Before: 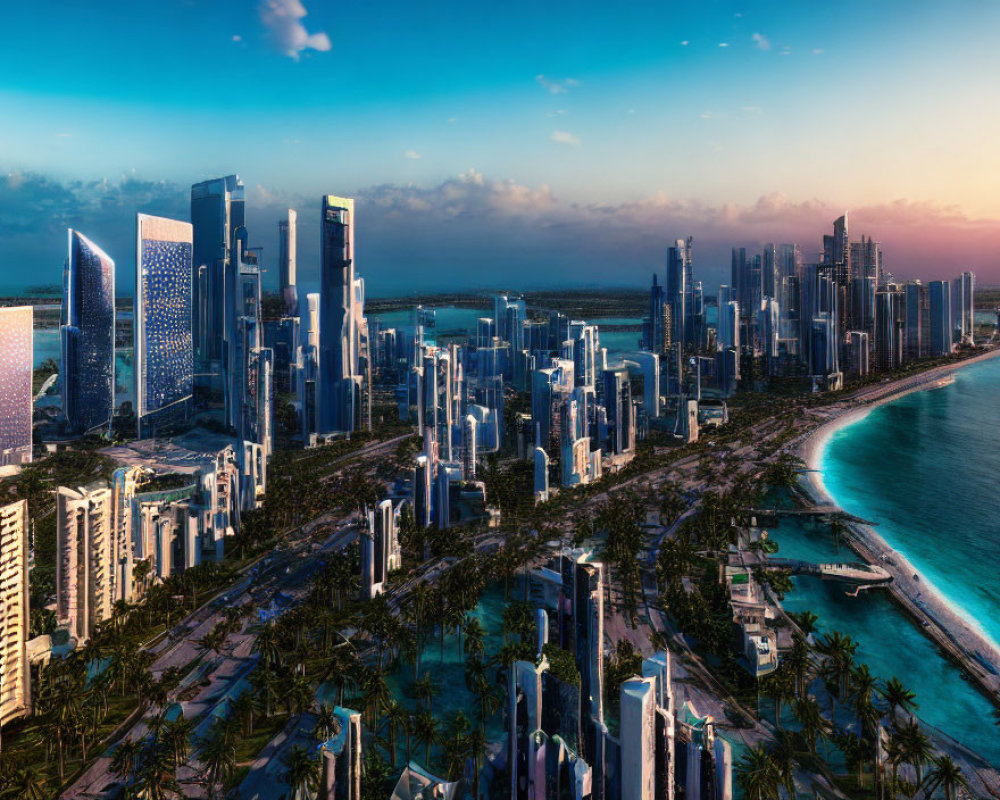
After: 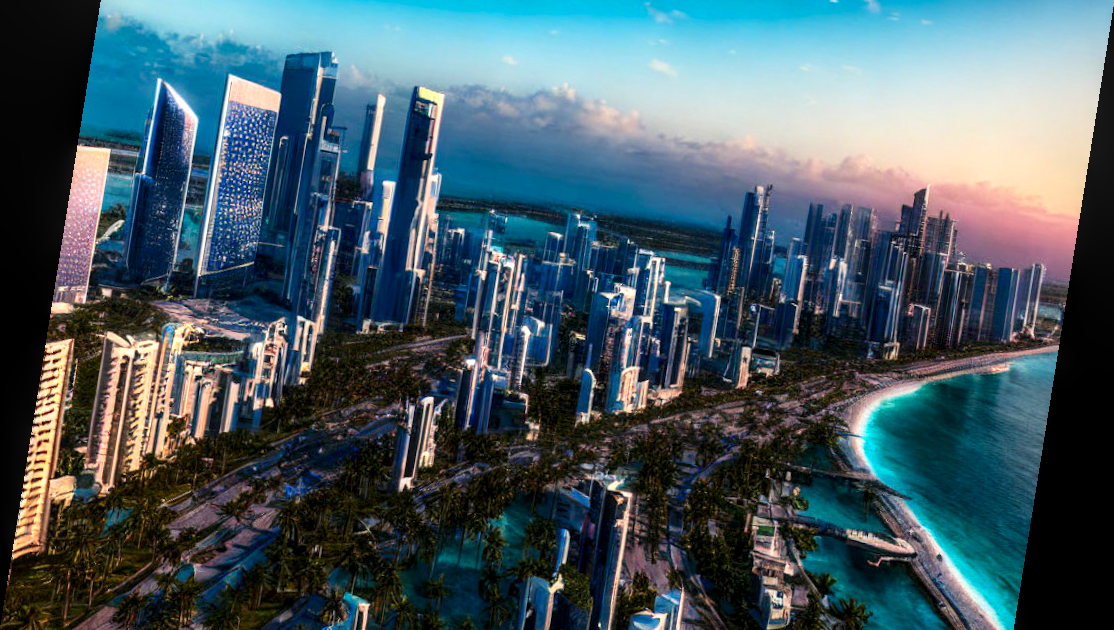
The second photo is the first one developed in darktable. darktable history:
crop: top 16.727%, bottom 16.727%
local contrast: detail 130%
rotate and perspective: rotation 9.12°, automatic cropping off
exposure: exposure 0.2 EV, compensate highlight preservation false
contrast brightness saturation: contrast 0.15, brightness -0.01, saturation 0.1
white balance: emerald 1
color zones: curves: ch1 [(0.309, 0.524) (0.41, 0.329) (0.508, 0.509)]; ch2 [(0.25, 0.457) (0.75, 0.5)]
